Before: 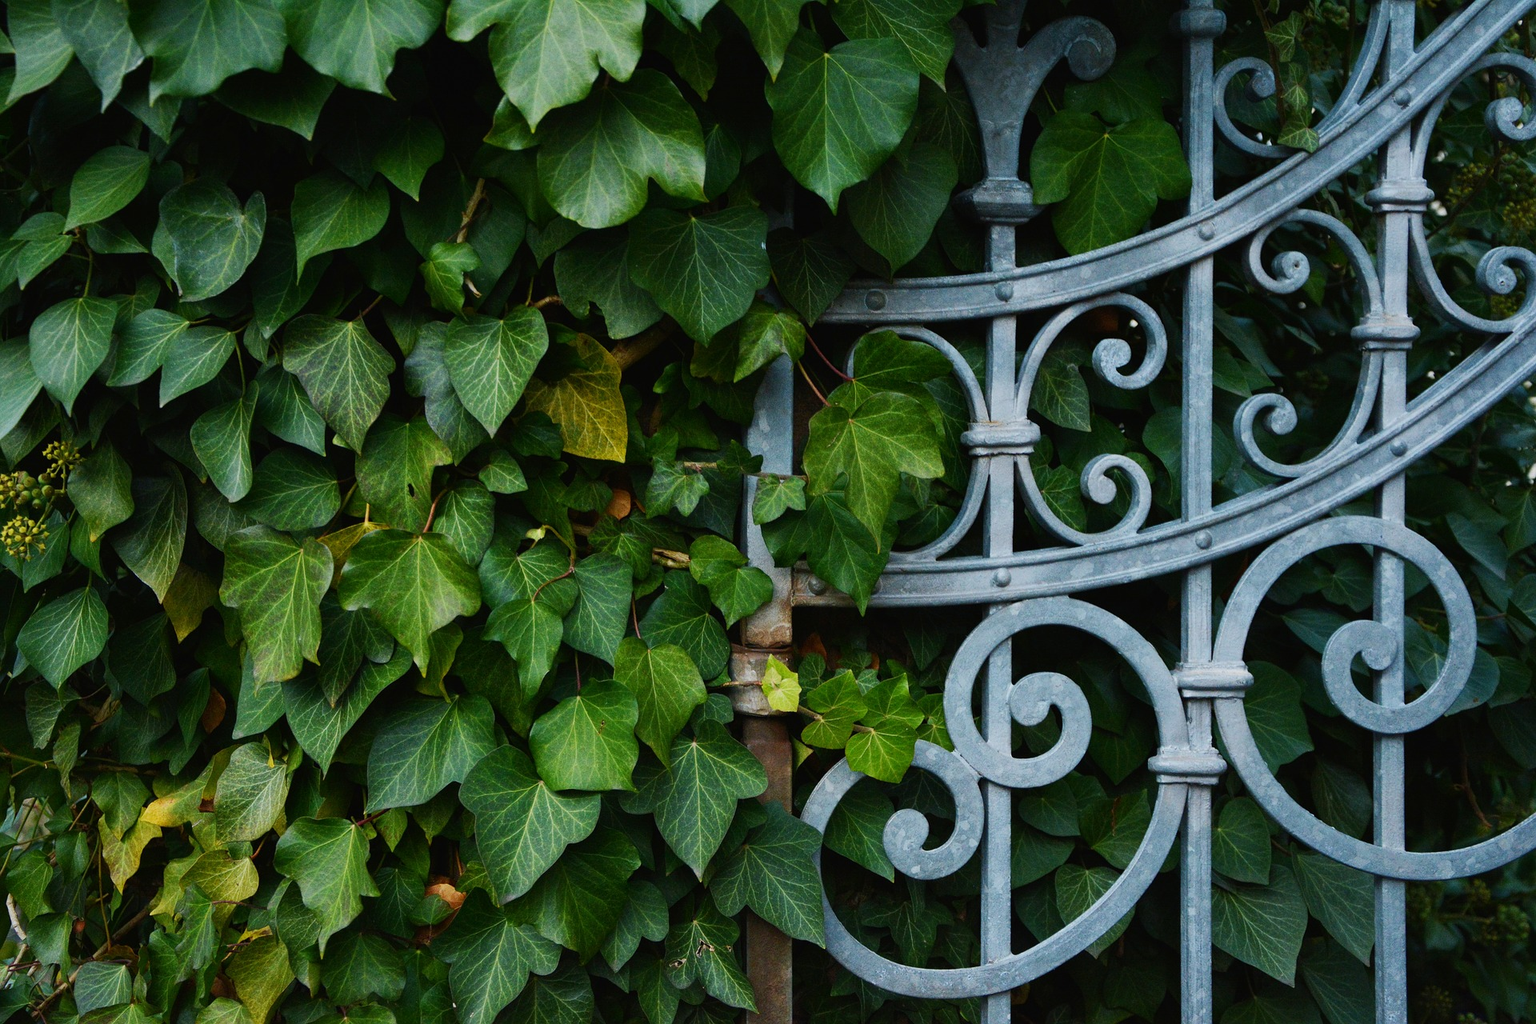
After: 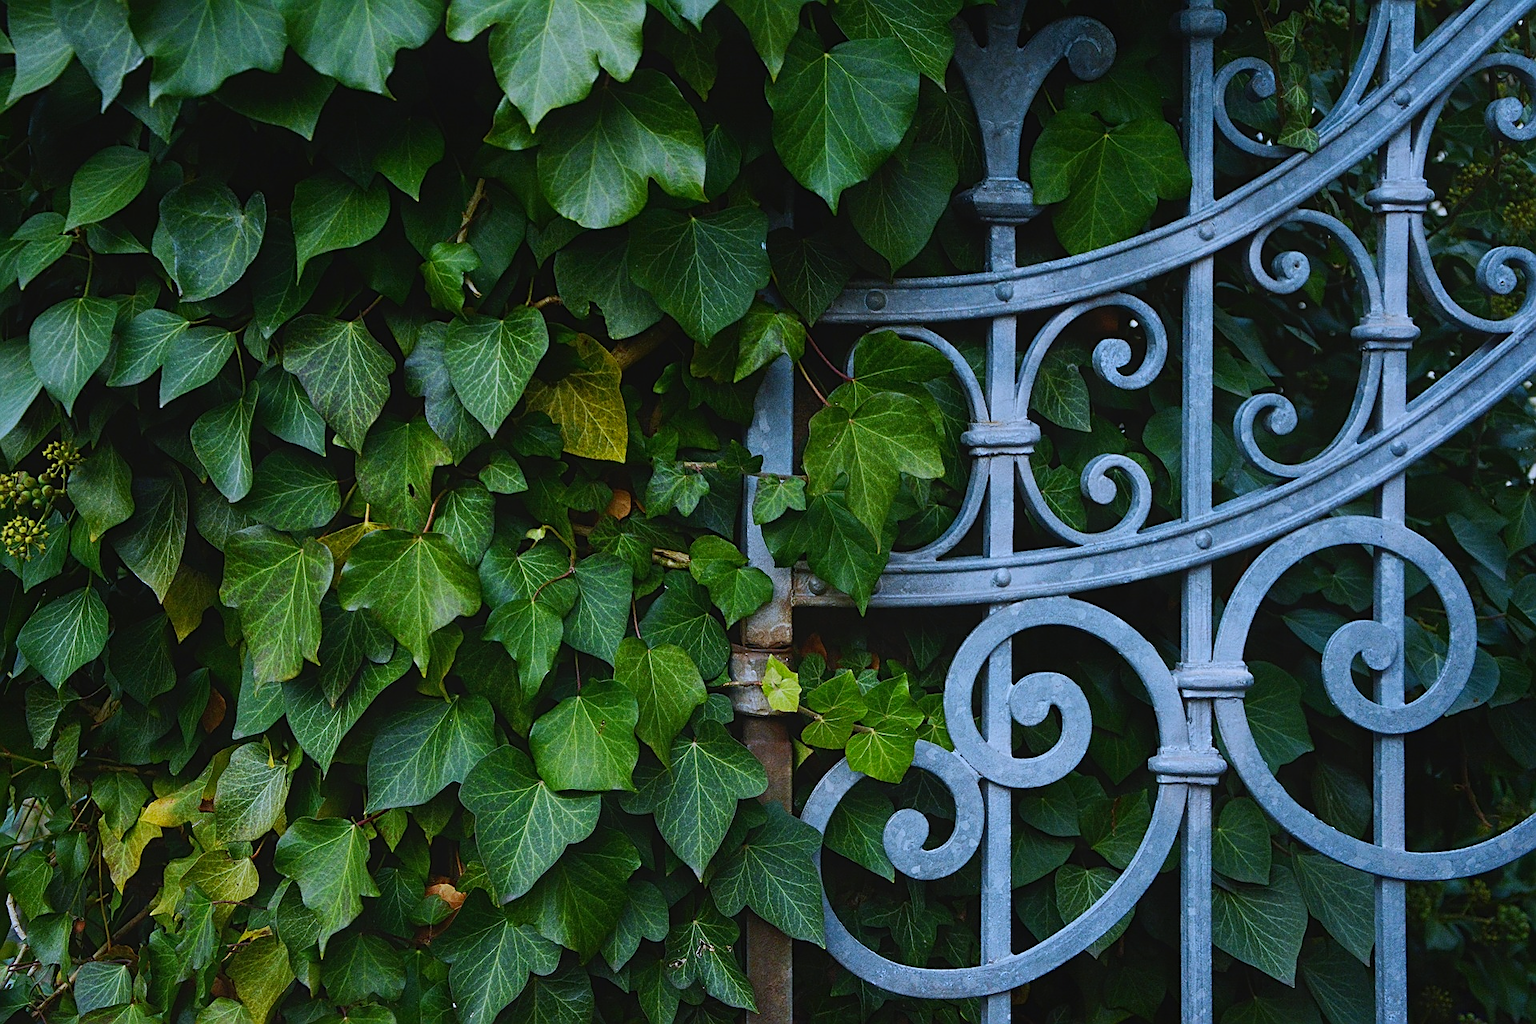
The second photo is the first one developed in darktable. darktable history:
contrast equalizer: y [[0.439, 0.44, 0.442, 0.457, 0.493, 0.498], [0.5 ×6], [0.5 ×6], [0 ×6], [0 ×6]], mix 0.59
sharpen: on, module defaults
white balance: red 0.948, green 1.02, blue 1.176
color zones: curves: ch0 [(0, 0.5) (0.143, 0.5) (0.286, 0.5) (0.429, 0.5) (0.571, 0.5) (0.714, 0.476) (0.857, 0.5) (1, 0.5)]; ch2 [(0, 0.5) (0.143, 0.5) (0.286, 0.5) (0.429, 0.5) (0.571, 0.5) (0.714, 0.487) (0.857, 0.5) (1, 0.5)]
